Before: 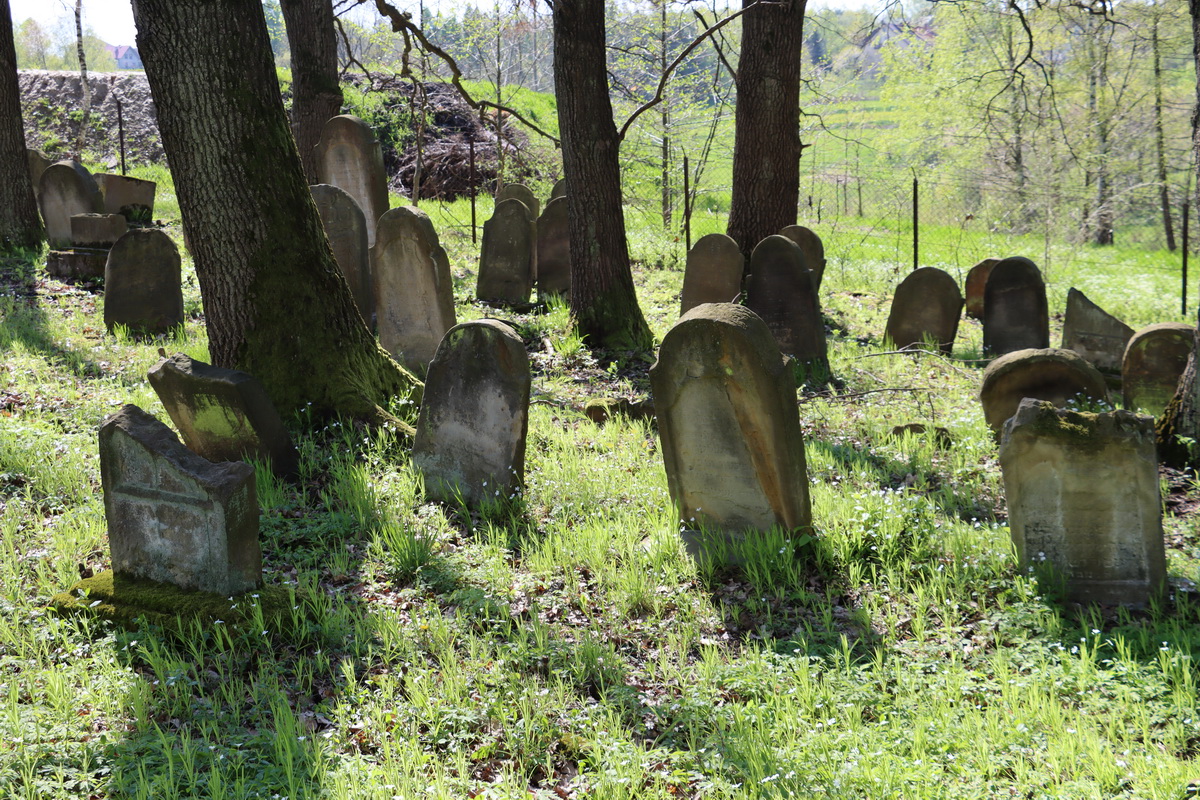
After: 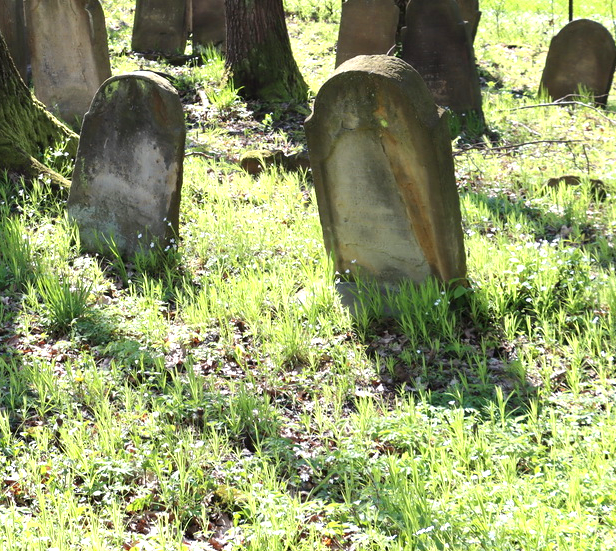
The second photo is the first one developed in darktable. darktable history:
crop and rotate: left 28.77%, top 31.009%, right 19.854%
exposure: black level correction 0, exposure 0.699 EV, compensate highlight preservation false
